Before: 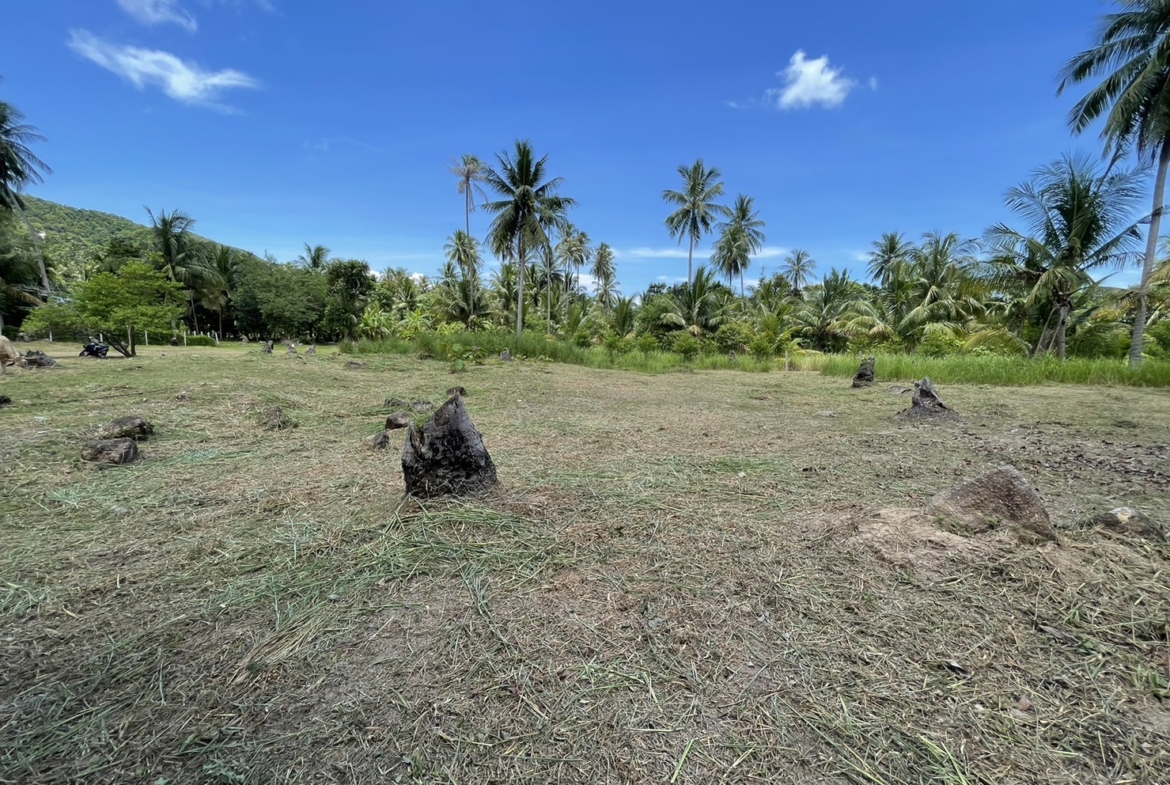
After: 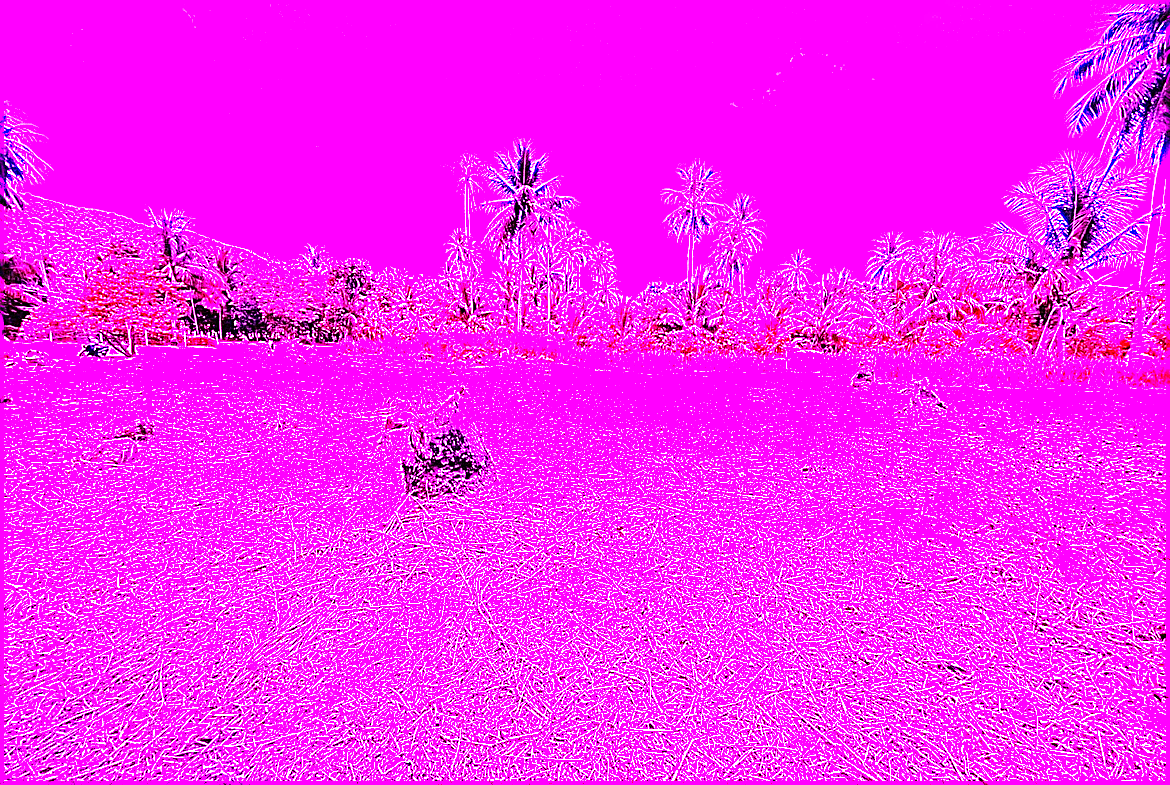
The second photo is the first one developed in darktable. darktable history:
sharpen: radius 1.4, amount 1.25, threshold 0.7
white balance: red 8, blue 8
